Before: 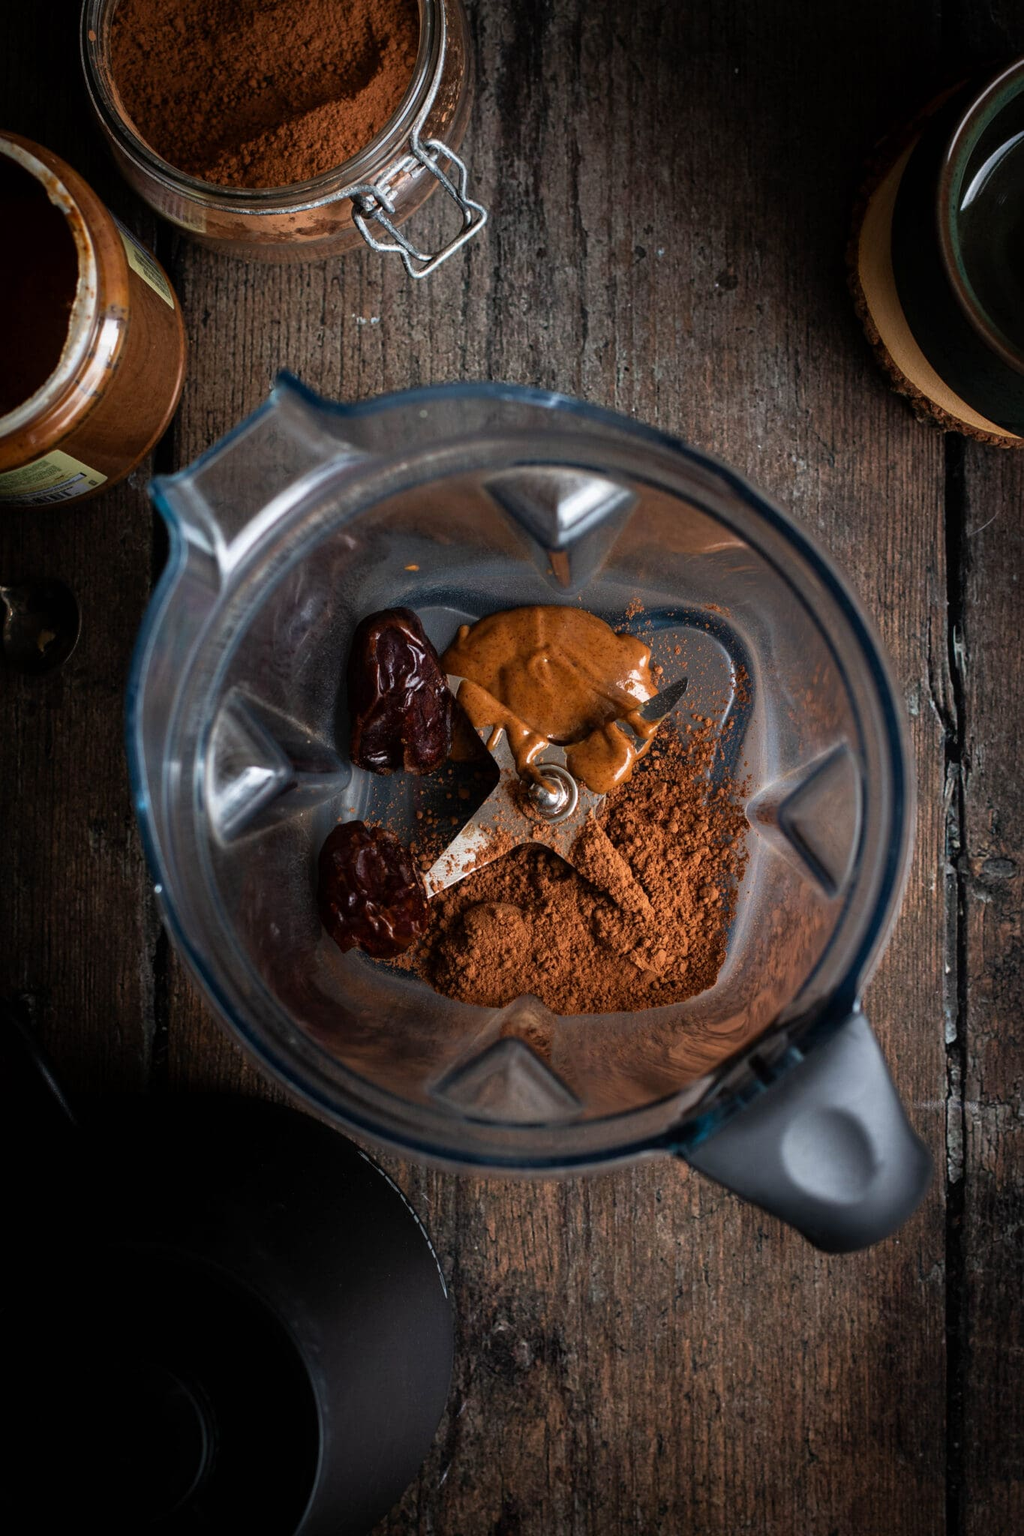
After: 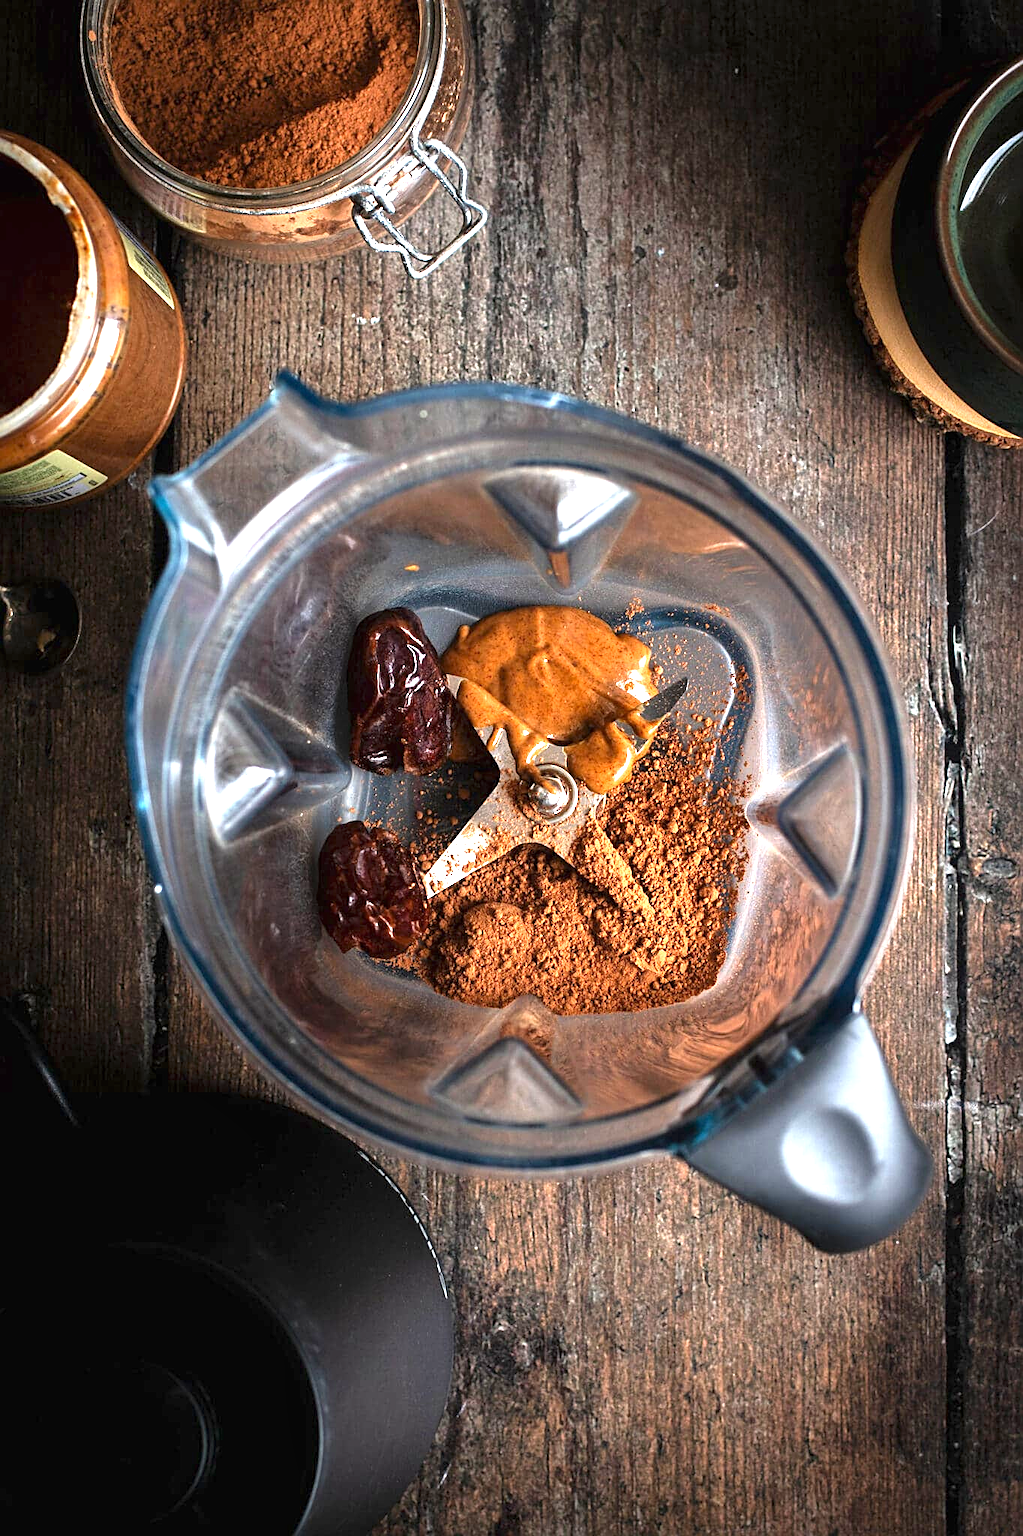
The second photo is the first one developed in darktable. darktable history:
shadows and highlights: shadows 17.64, highlights -85.19, soften with gaussian
exposure: black level correction 0, exposure 1.745 EV, compensate highlight preservation false
sharpen: on, module defaults
